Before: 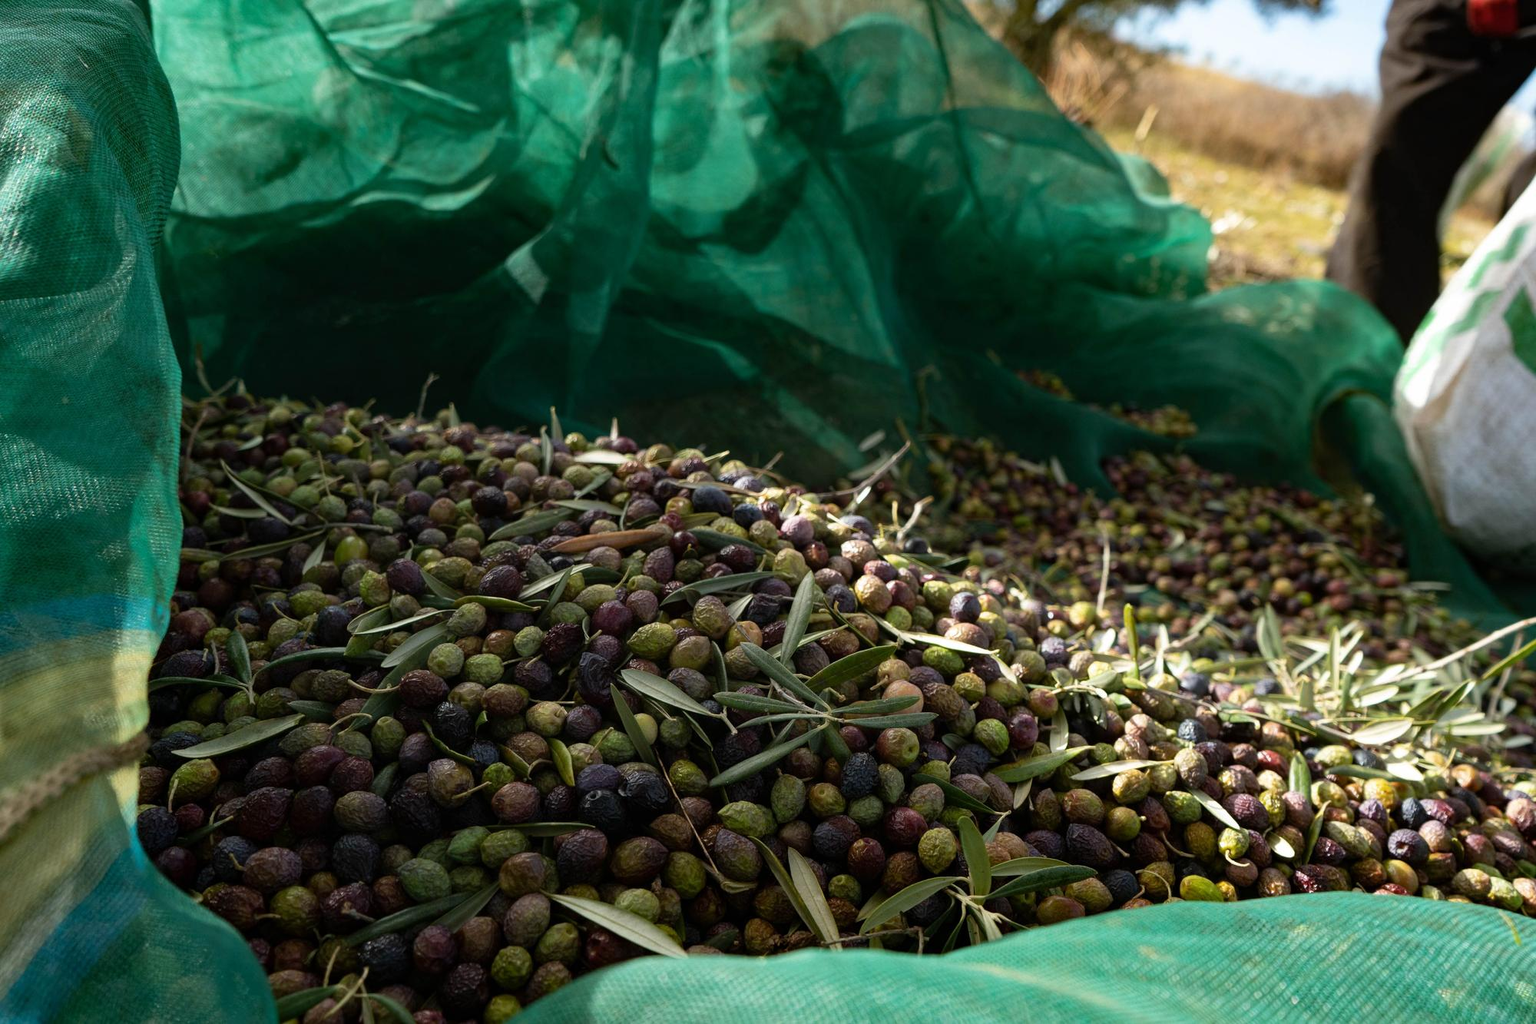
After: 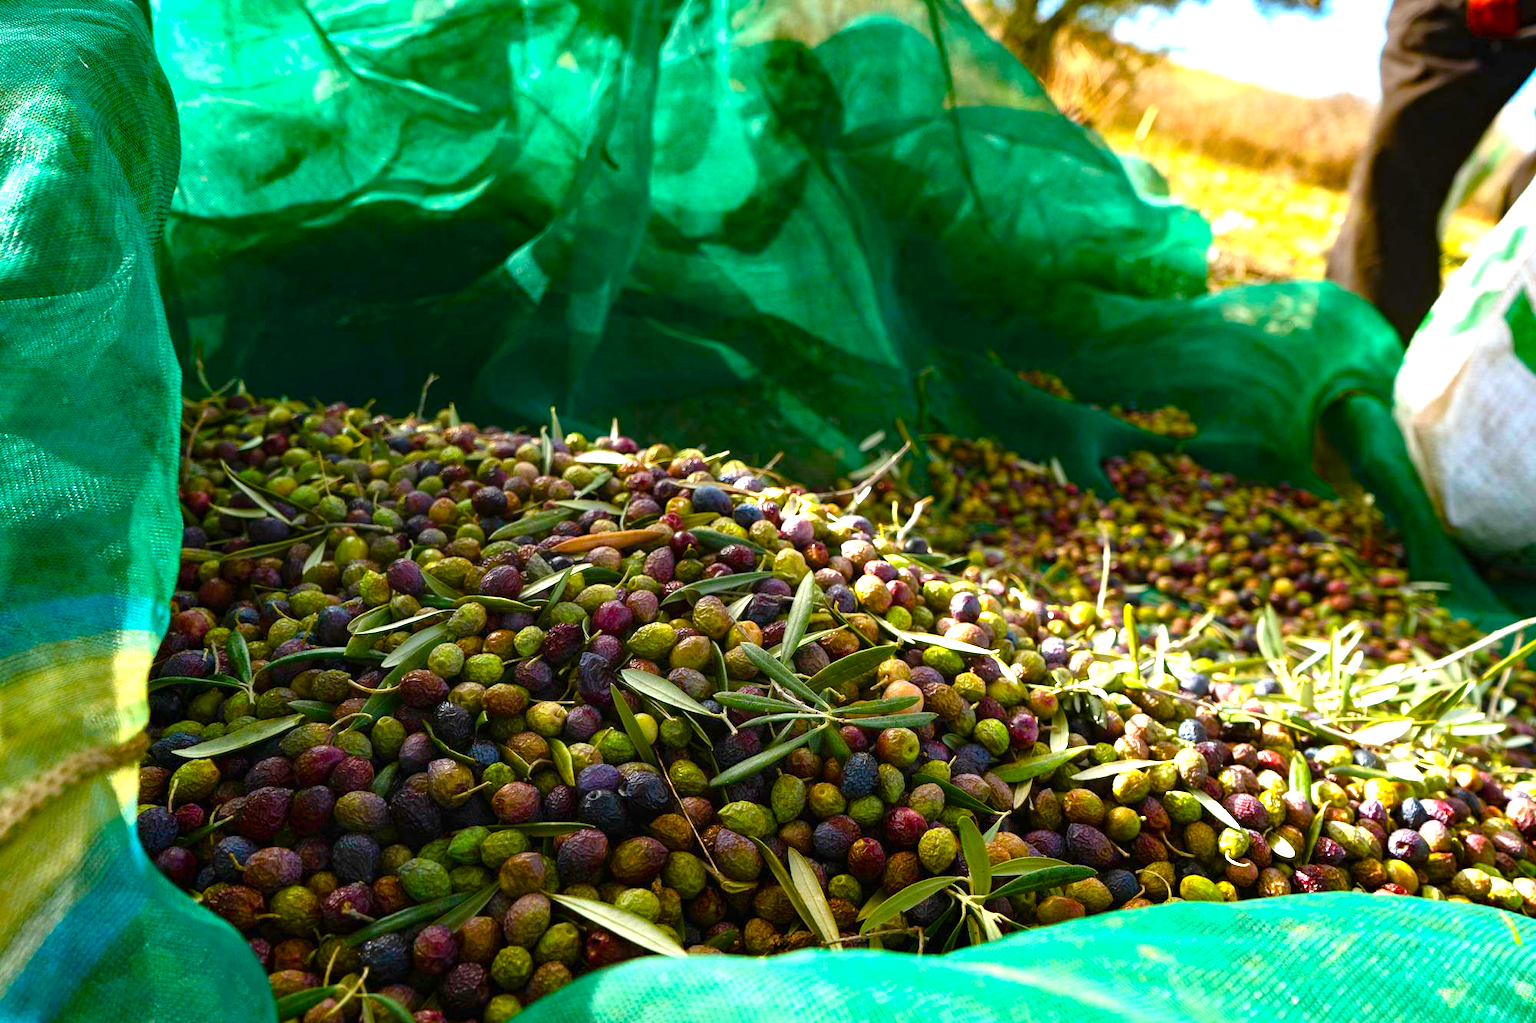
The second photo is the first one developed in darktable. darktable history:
exposure: black level correction 0, exposure 1.191 EV, compensate exposure bias true, compensate highlight preservation false
color balance rgb: linear chroma grading › global chroma 41.93%, perceptual saturation grading › global saturation 20%, perceptual saturation grading › highlights -25.497%, perceptual saturation grading › shadows 49.357%, global vibrance 20%
